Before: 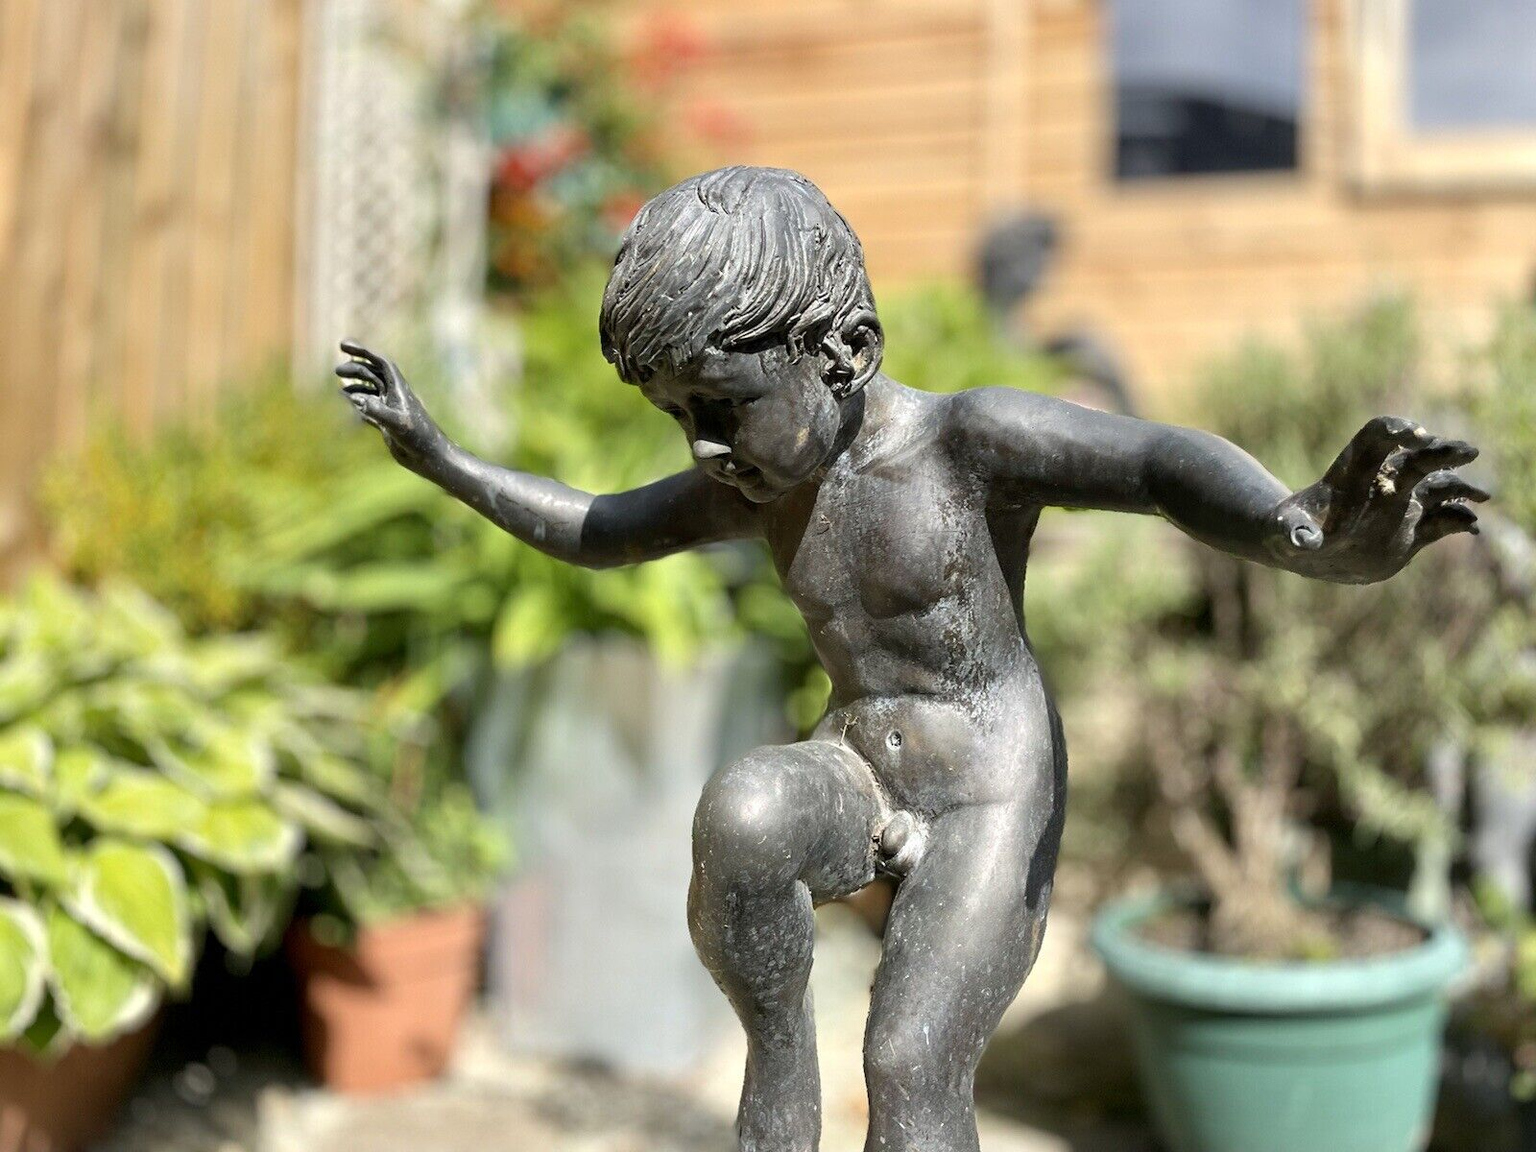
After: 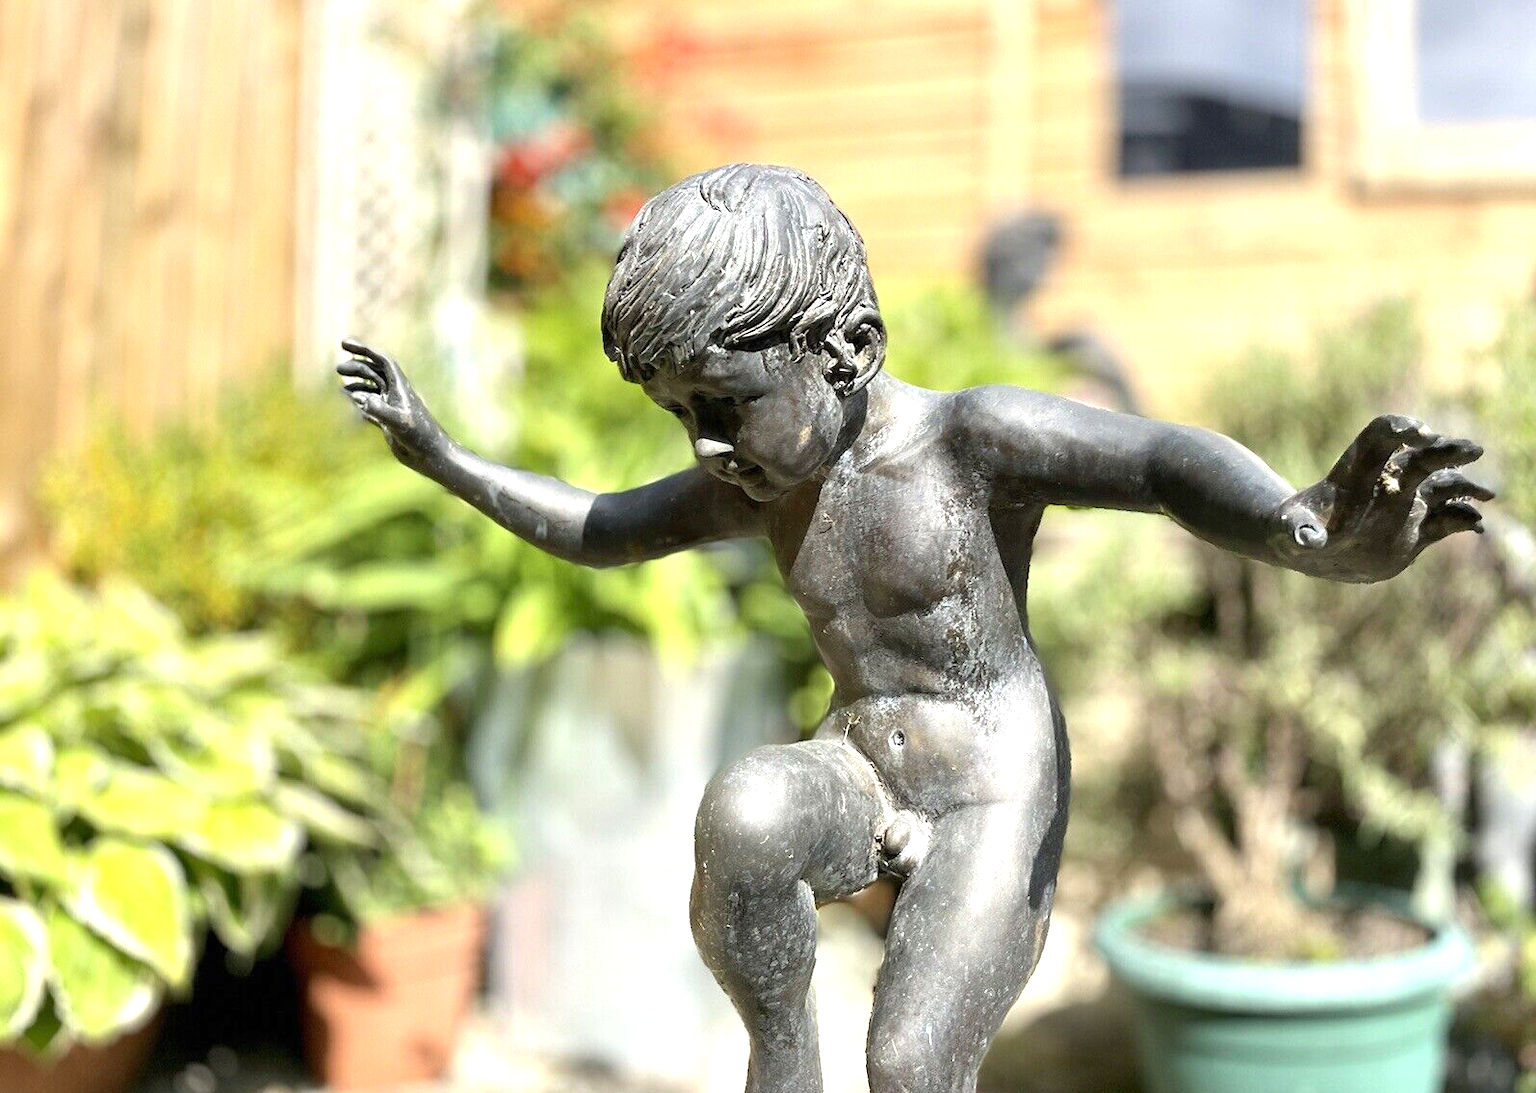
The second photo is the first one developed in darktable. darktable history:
crop: top 0.284%, right 0.265%, bottom 5.028%
exposure: black level correction 0, exposure 0.699 EV, compensate highlight preservation false
